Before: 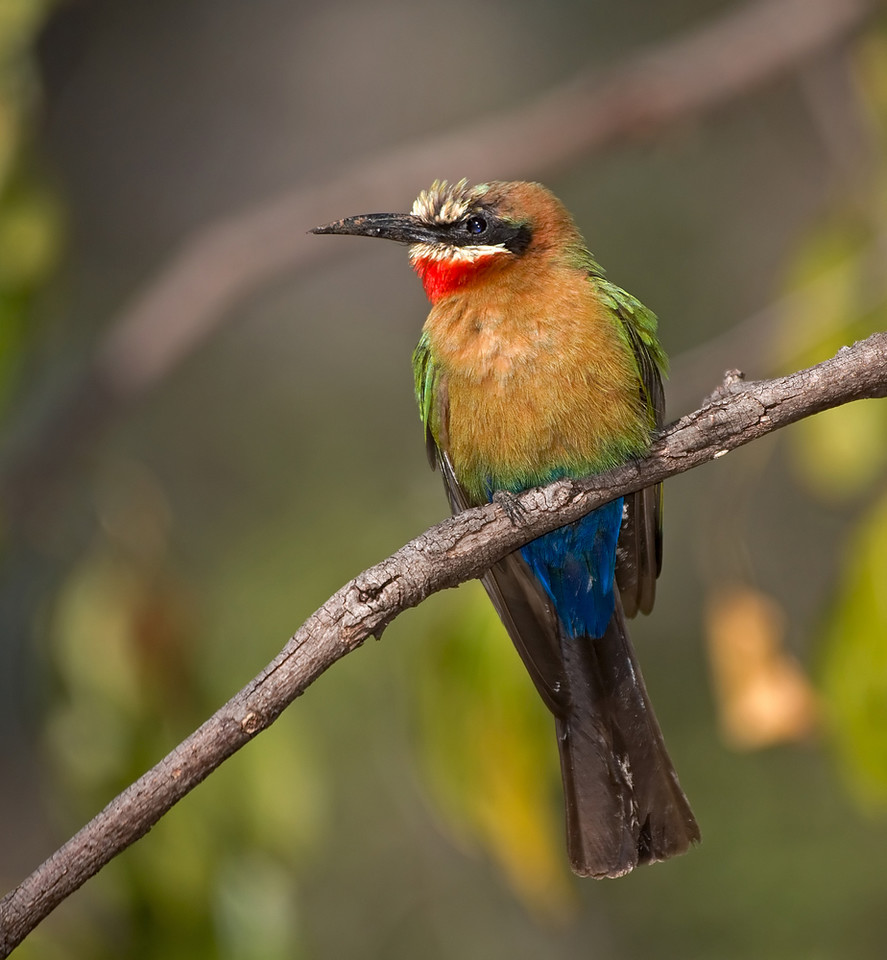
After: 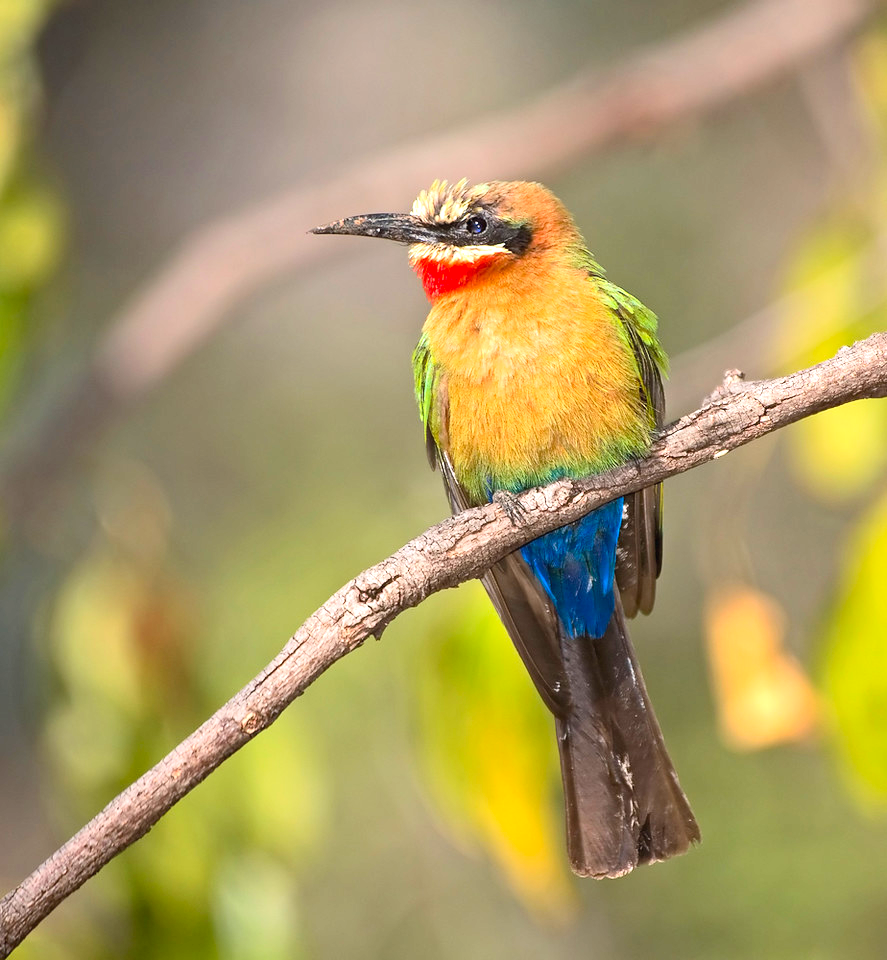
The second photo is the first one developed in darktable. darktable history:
exposure: black level correction 0, exposure 0.898 EV, compensate highlight preservation false
contrast brightness saturation: contrast 0.2, brightness 0.16, saturation 0.223
local contrast: mode bilateral grid, contrast 99, coarseness 99, detail 90%, midtone range 0.2
base curve: preserve colors none
